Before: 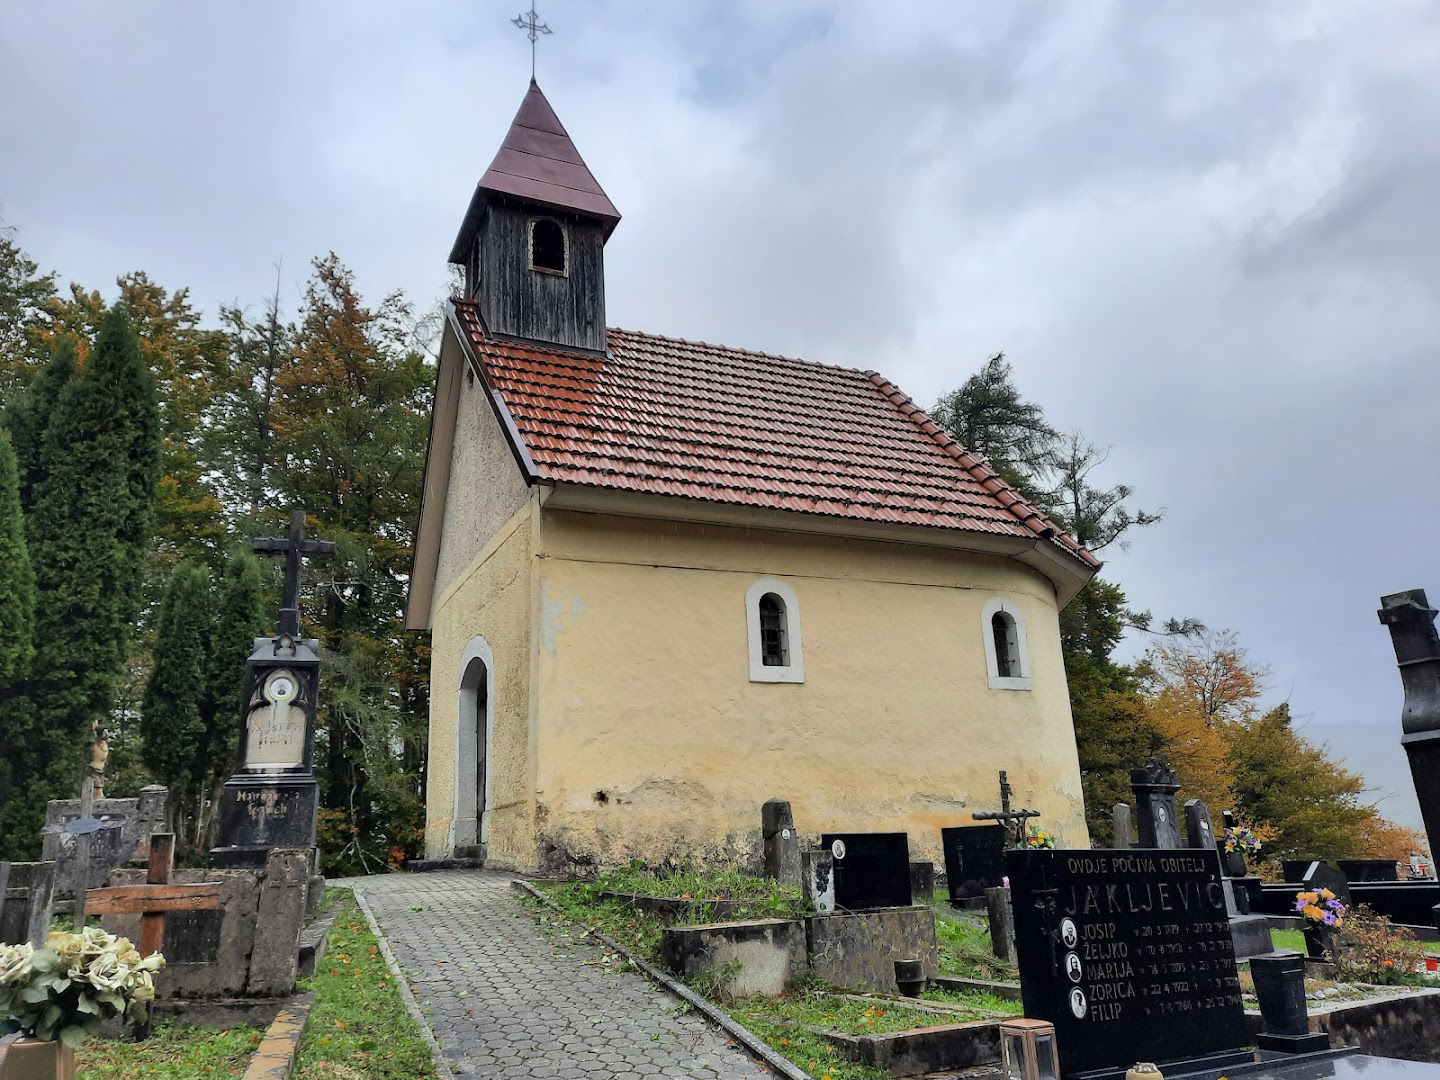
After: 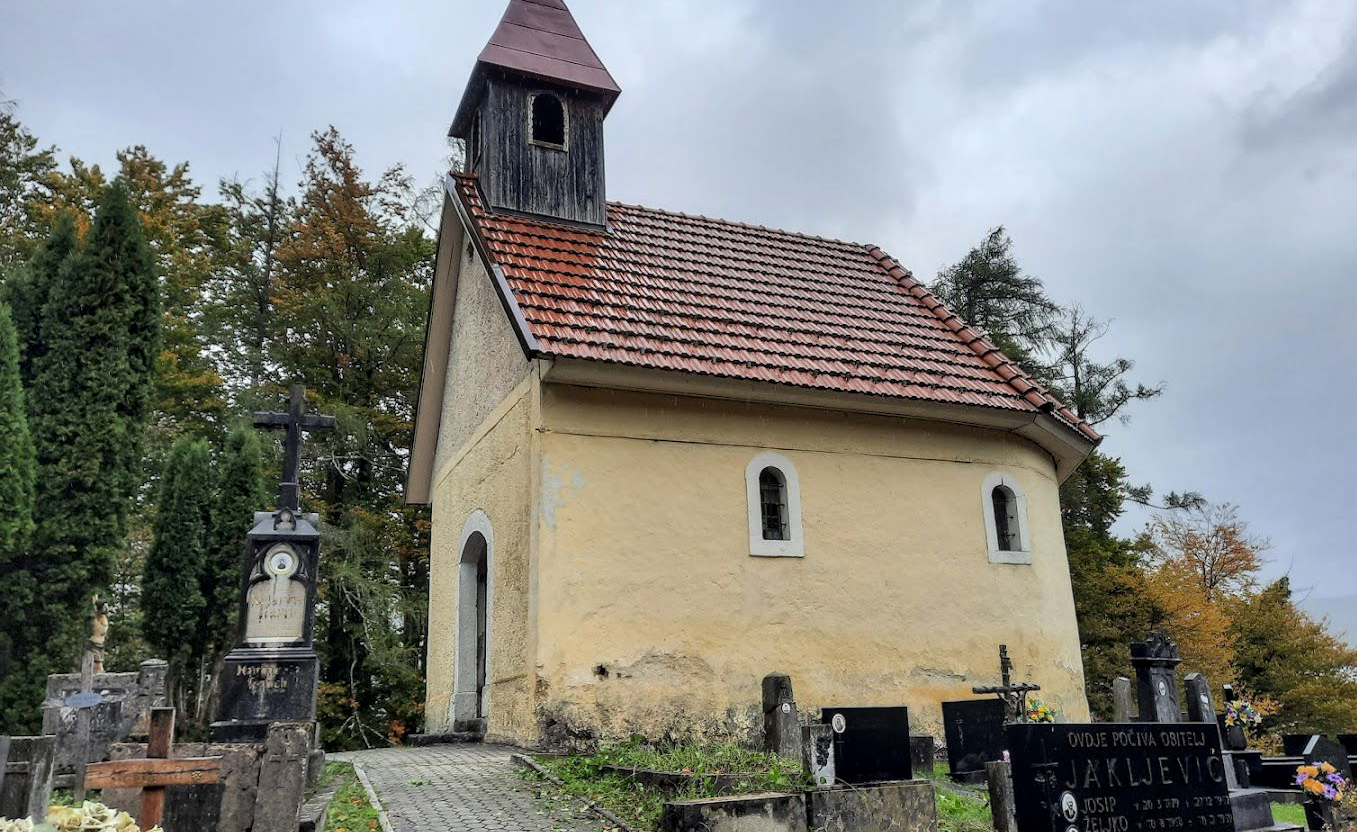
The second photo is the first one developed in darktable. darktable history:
local contrast: on, module defaults
crop and rotate: angle 0.03°, top 11.643%, right 5.651%, bottom 11.189%
white balance: emerald 1
